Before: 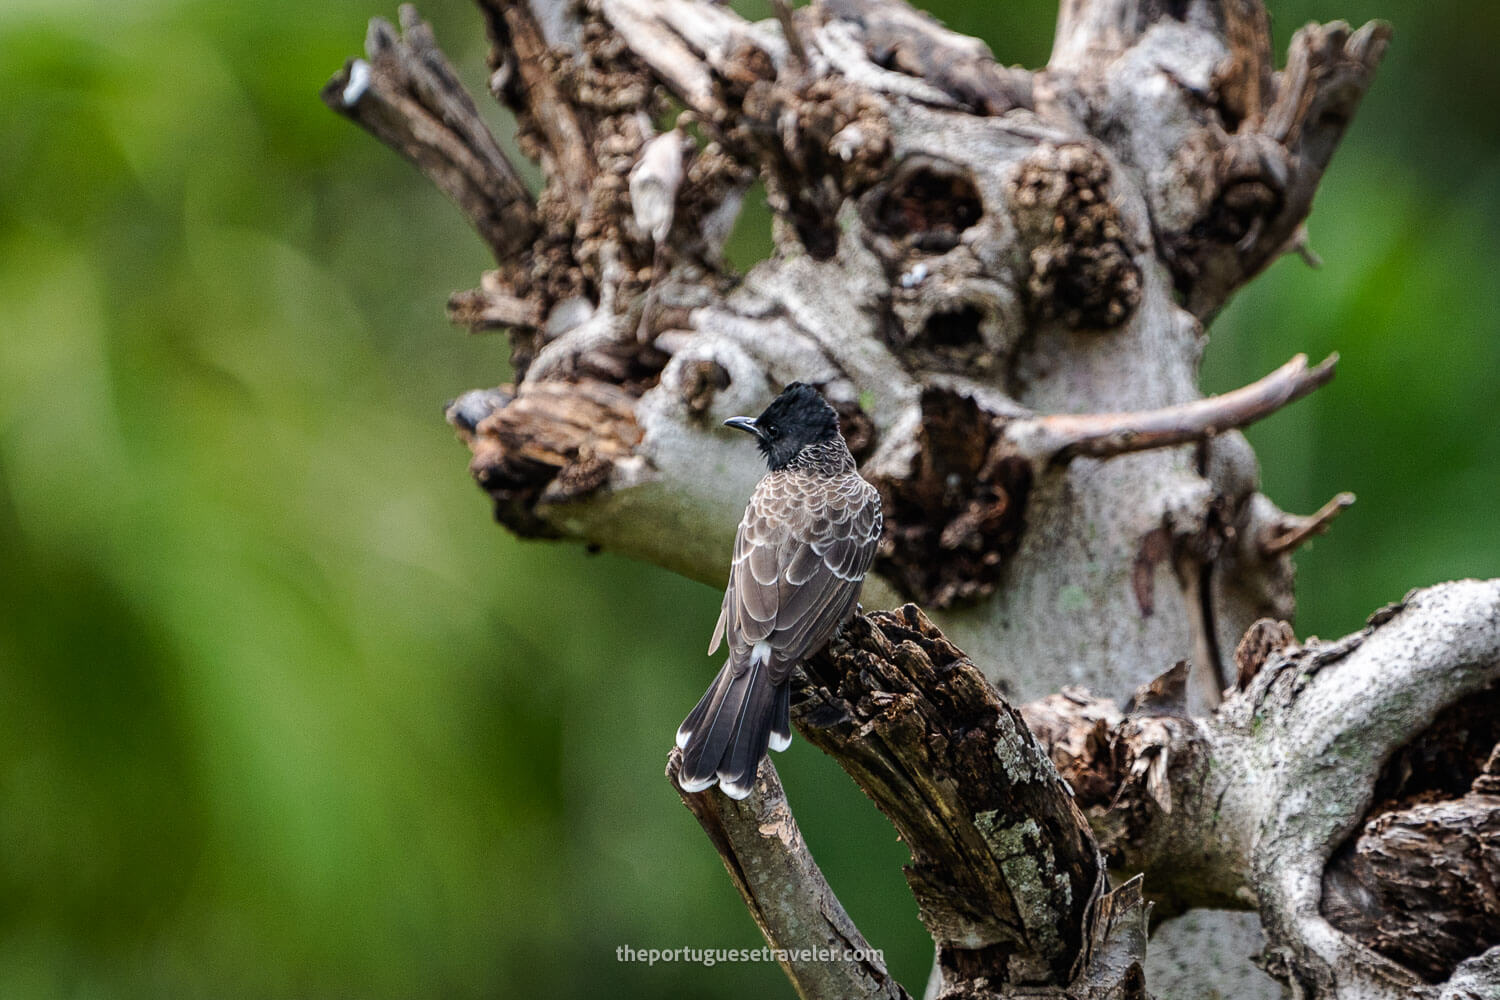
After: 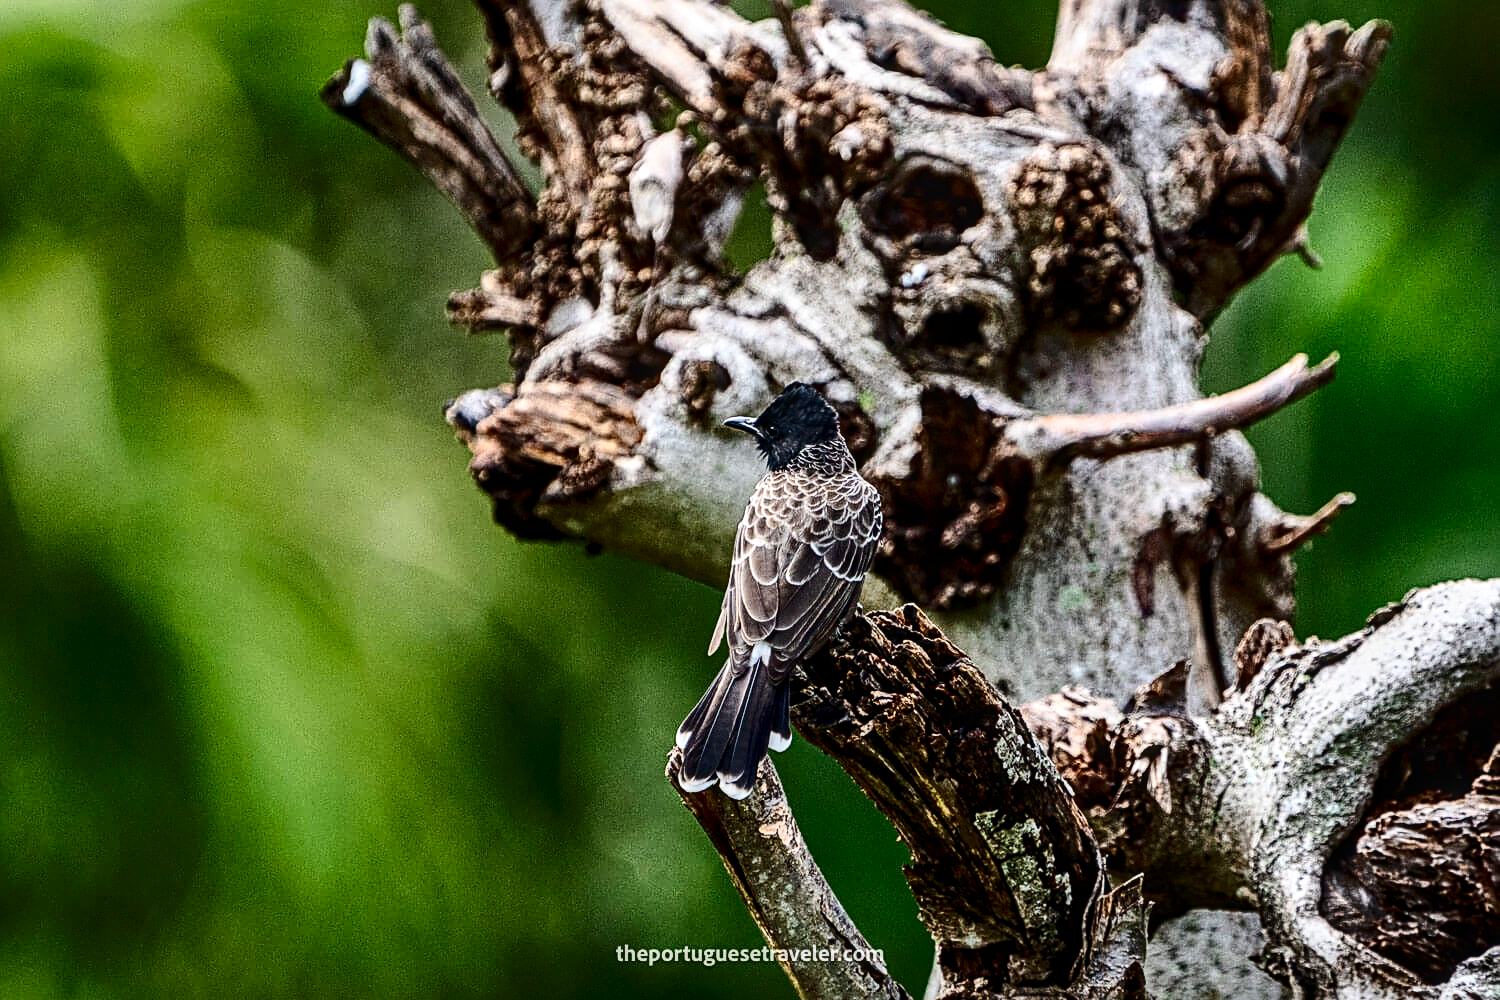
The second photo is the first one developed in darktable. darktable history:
sharpen: radius 3.119
contrast brightness saturation: contrast 0.32, brightness -0.08, saturation 0.17
local contrast: detail 130%
shadows and highlights: shadows 49, highlights -41, soften with gaussian
